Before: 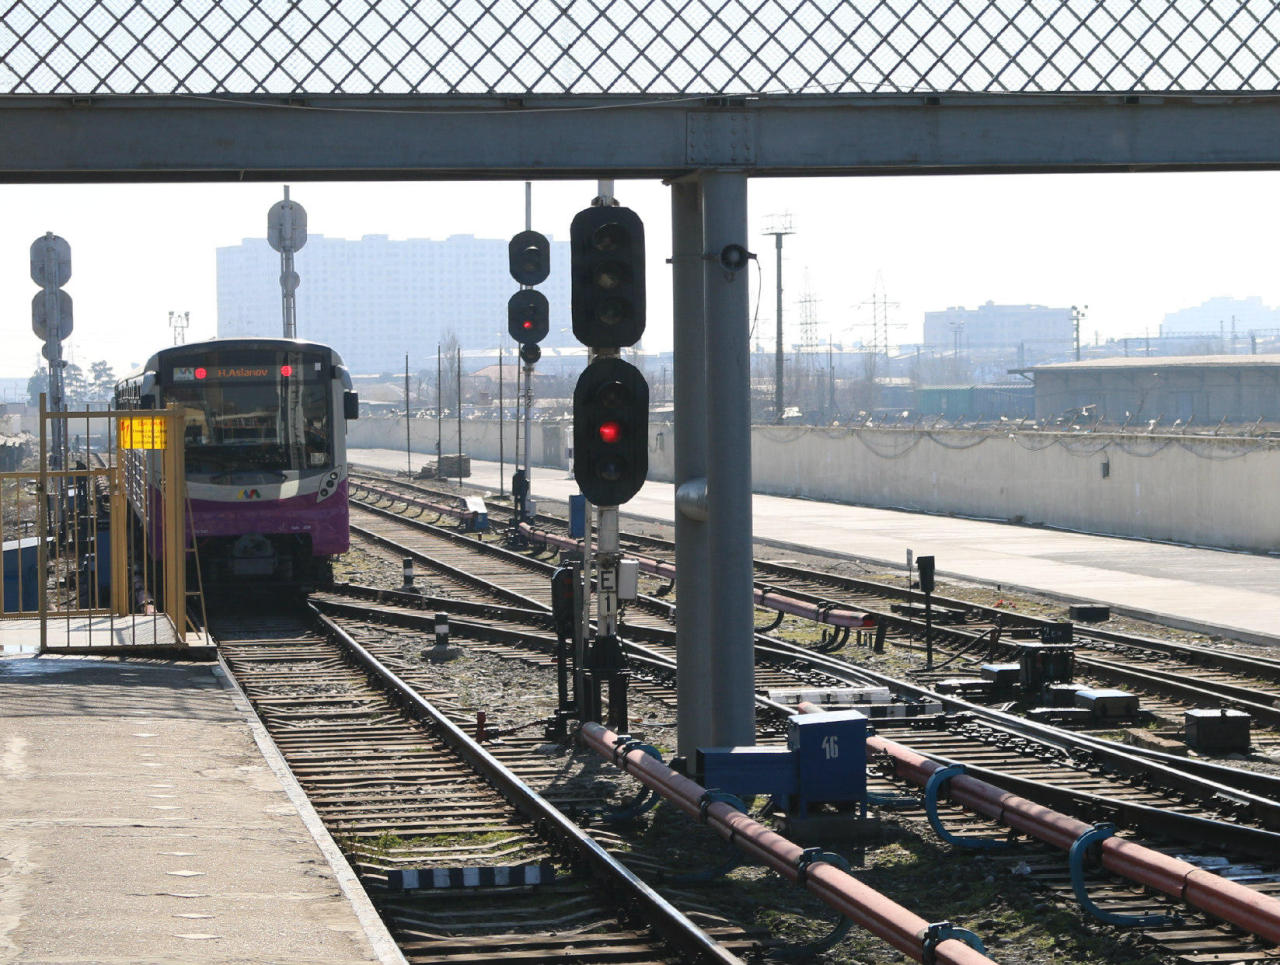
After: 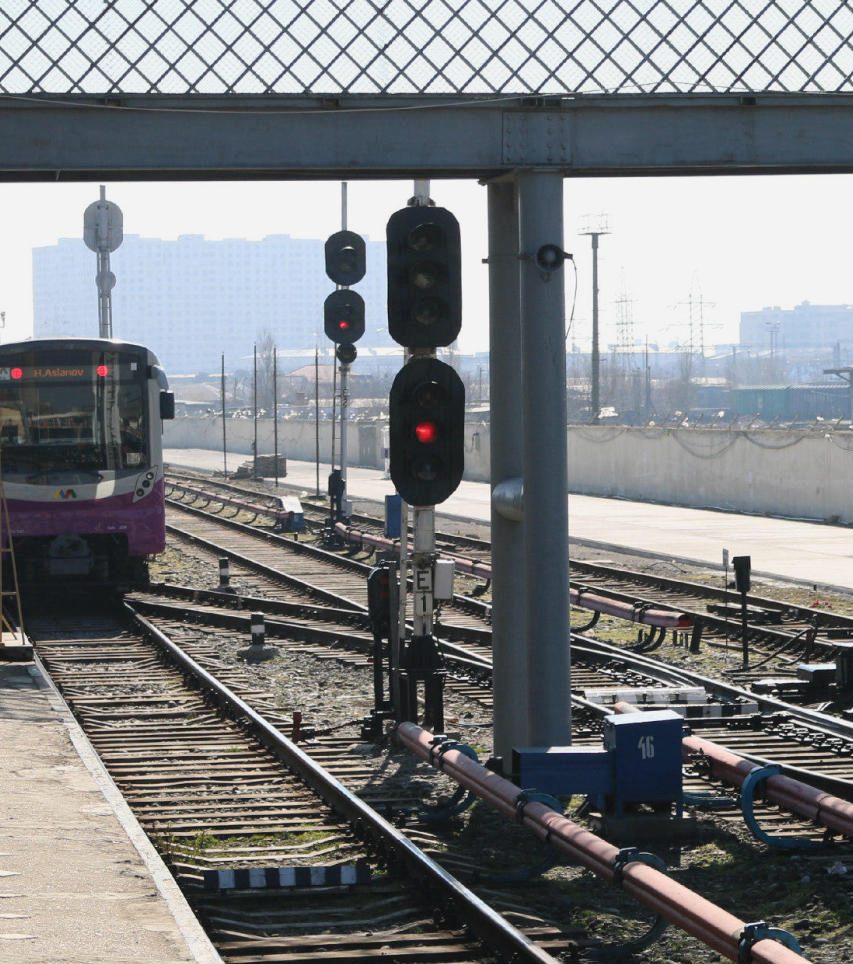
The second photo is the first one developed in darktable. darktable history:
crop and rotate: left 14.385%, right 18.948%
filmic rgb: black relative exposure -16 EV, white relative exposure 2.93 EV, hardness 10.04, color science v6 (2022)
